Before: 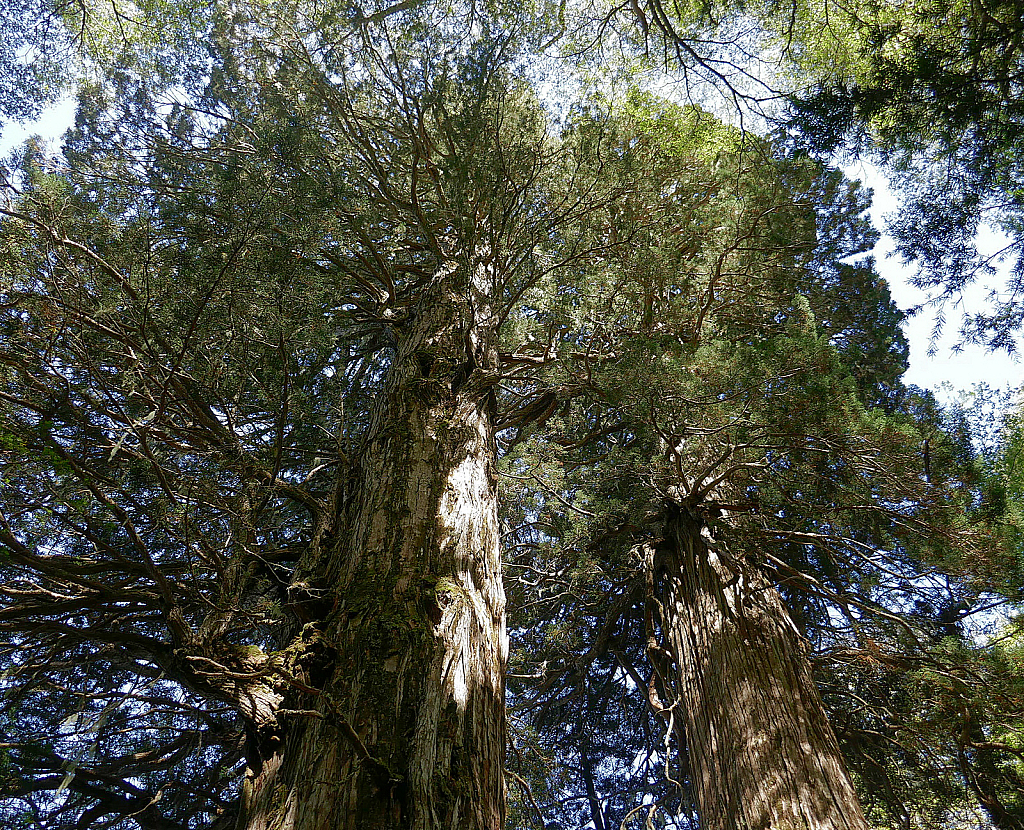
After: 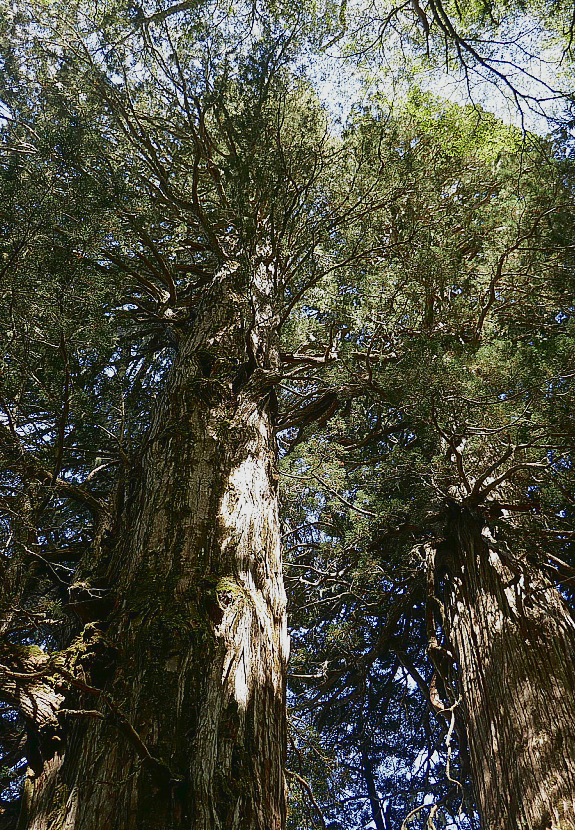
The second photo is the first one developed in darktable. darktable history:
crop: left 21.41%, right 22.423%
tone curve: curves: ch0 [(0, 0.032) (0.094, 0.08) (0.265, 0.208) (0.41, 0.417) (0.498, 0.496) (0.638, 0.673) (0.819, 0.841) (0.96, 0.899)]; ch1 [(0, 0) (0.161, 0.092) (0.37, 0.302) (0.417, 0.434) (0.495, 0.498) (0.576, 0.589) (0.725, 0.765) (1, 1)]; ch2 [(0, 0) (0.352, 0.403) (0.45, 0.469) (0.521, 0.515) (0.59, 0.579) (1, 1)], color space Lab, linked channels, preserve colors none
